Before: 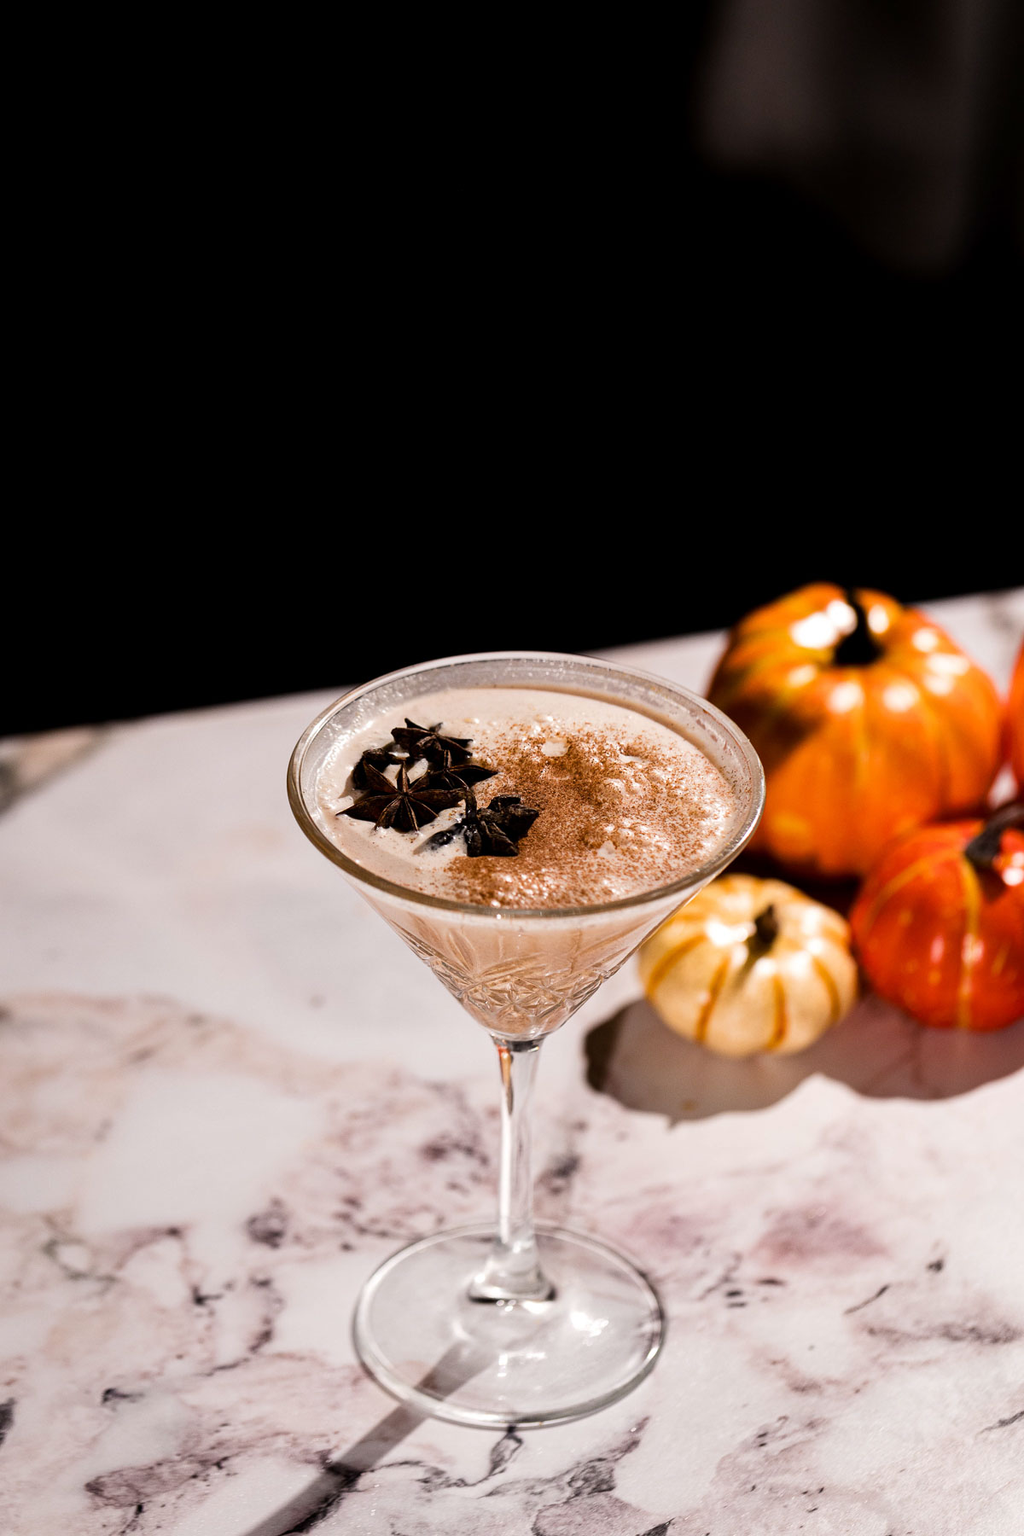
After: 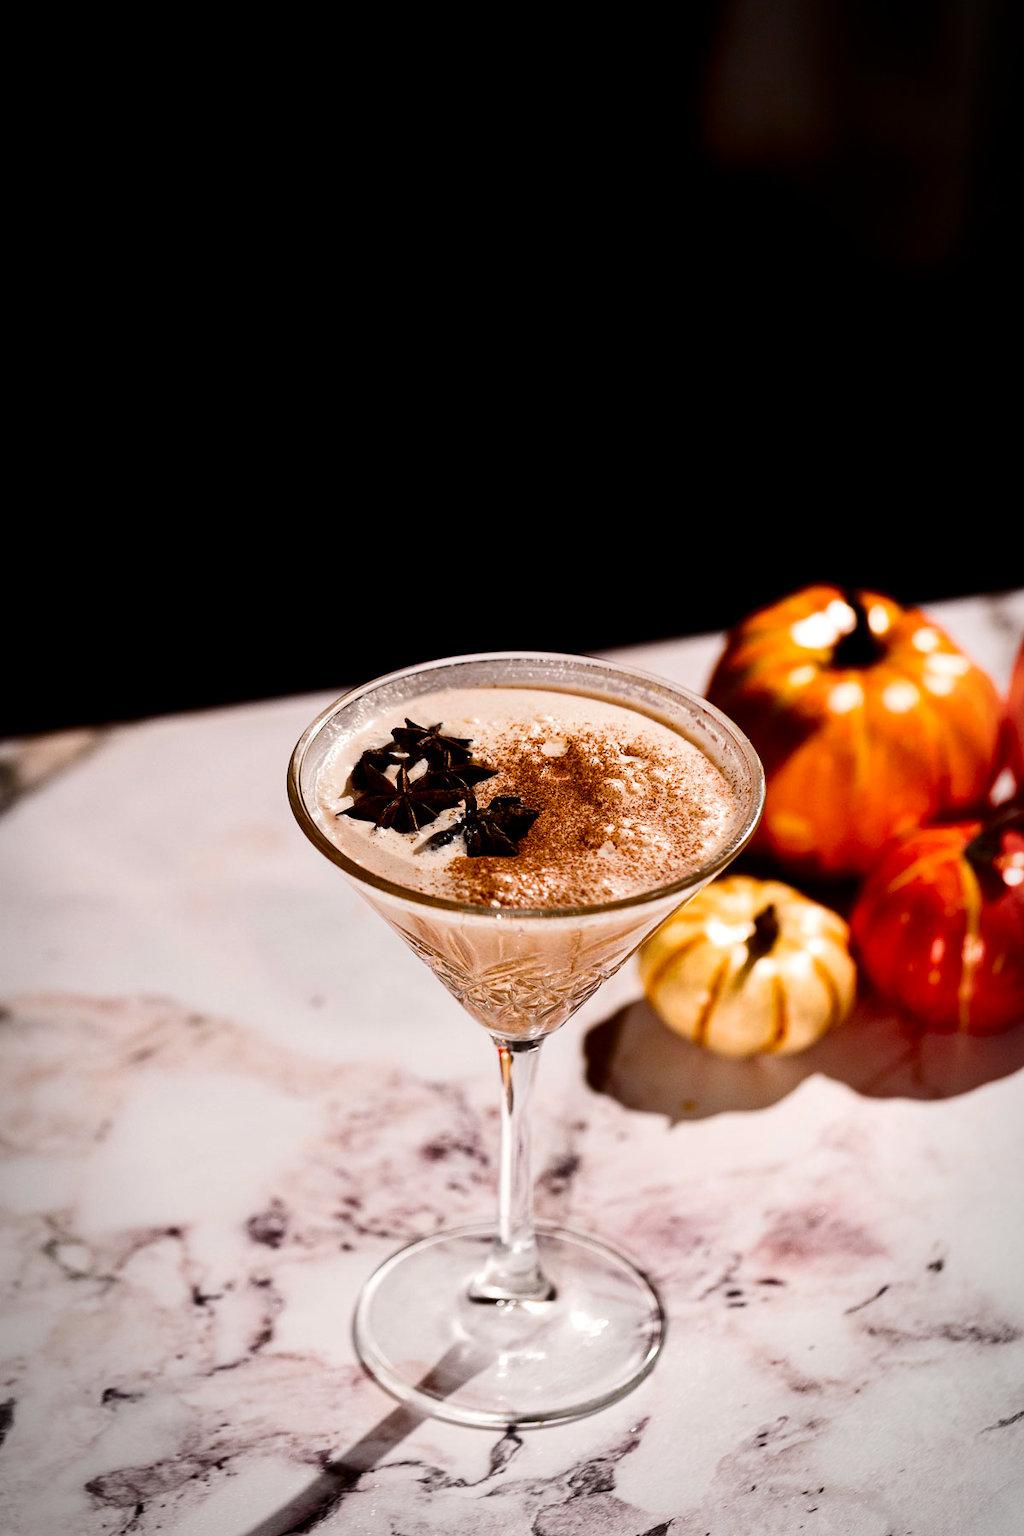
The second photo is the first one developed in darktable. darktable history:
color balance rgb: perceptual saturation grading › global saturation 20%, perceptual saturation grading › highlights -25.341%, perceptual saturation grading › shadows 24.262%, global vibrance 20%
contrast brightness saturation: contrast 0.198, brightness -0.11, saturation 0.104
vignetting: fall-off start 86%, automatic ratio true
